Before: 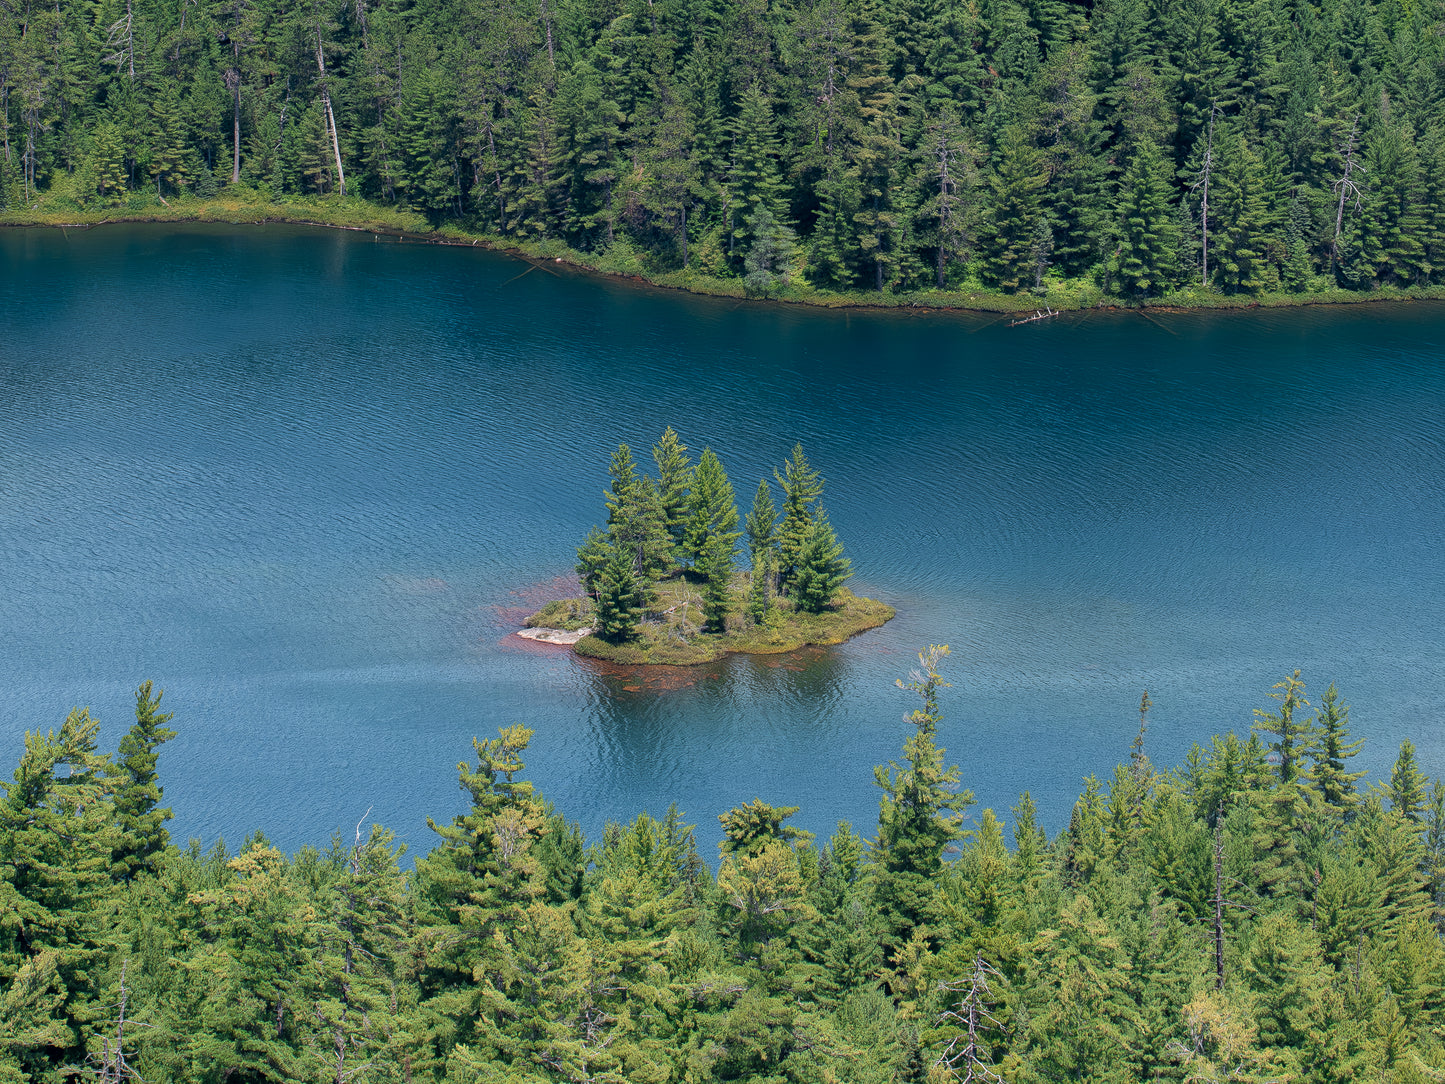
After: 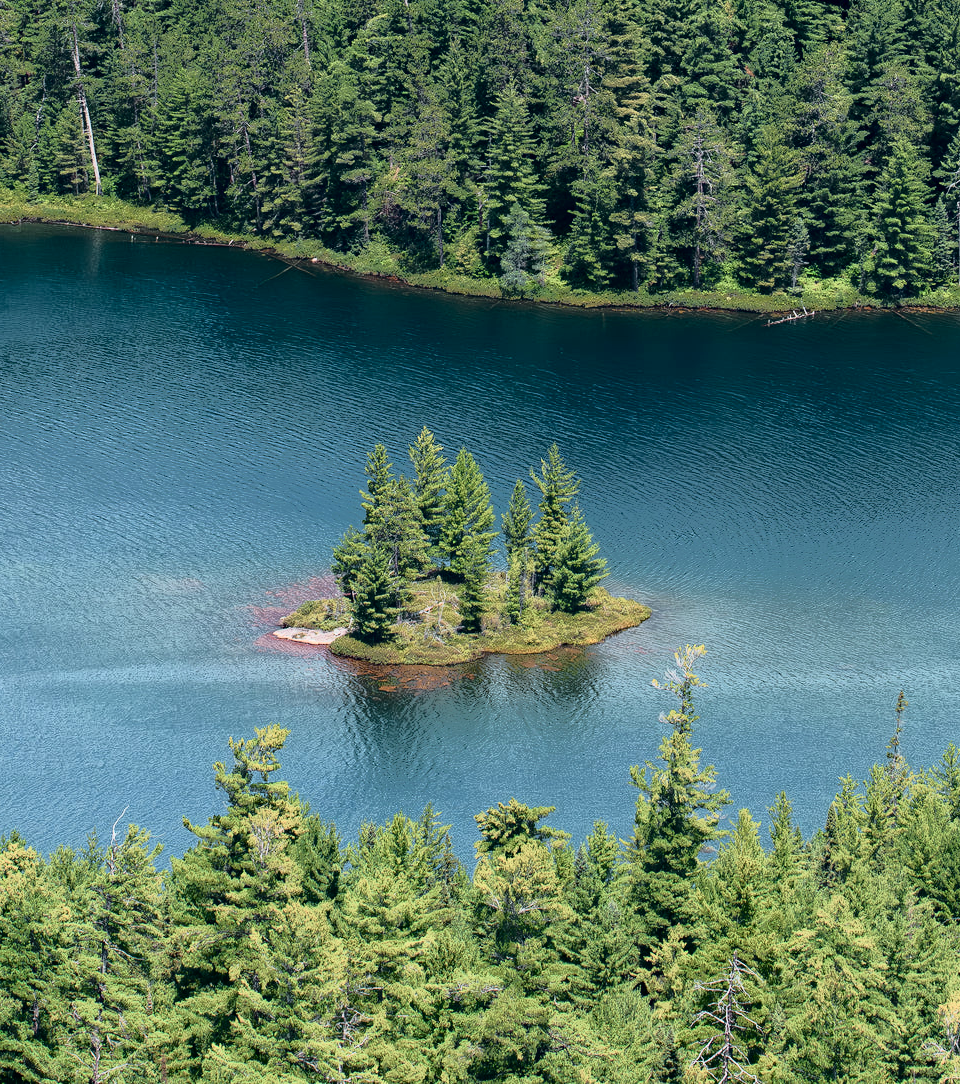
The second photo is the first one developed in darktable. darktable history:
exposure: black level correction 0, exposure 0.199 EV, compensate highlight preservation false
haze removal: compatibility mode true, adaptive false
crop: left 16.921%, right 16.581%
tone curve: curves: ch0 [(0, 0) (0.081, 0.033) (0.192, 0.124) (0.283, 0.238) (0.407, 0.476) (0.495, 0.521) (0.661, 0.756) (0.788, 0.87) (1, 0.951)]; ch1 [(0, 0) (0.161, 0.092) (0.35, 0.33) (0.392, 0.392) (0.427, 0.426) (0.479, 0.472) (0.505, 0.497) (0.521, 0.524) (0.567, 0.56) (0.583, 0.592) (0.625, 0.627) (0.678, 0.733) (1, 1)]; ch2 [(0, 0) (0.346, 0.362) (0.404, 0.427) (0.502, 0.499) (0.531, 0.523) (0.544, 0.561) (0.58, 0.59) (0.629, 0.642) (0.717, 0.678) (1, 1)], color space Lab, independent channels, preserve colors none
